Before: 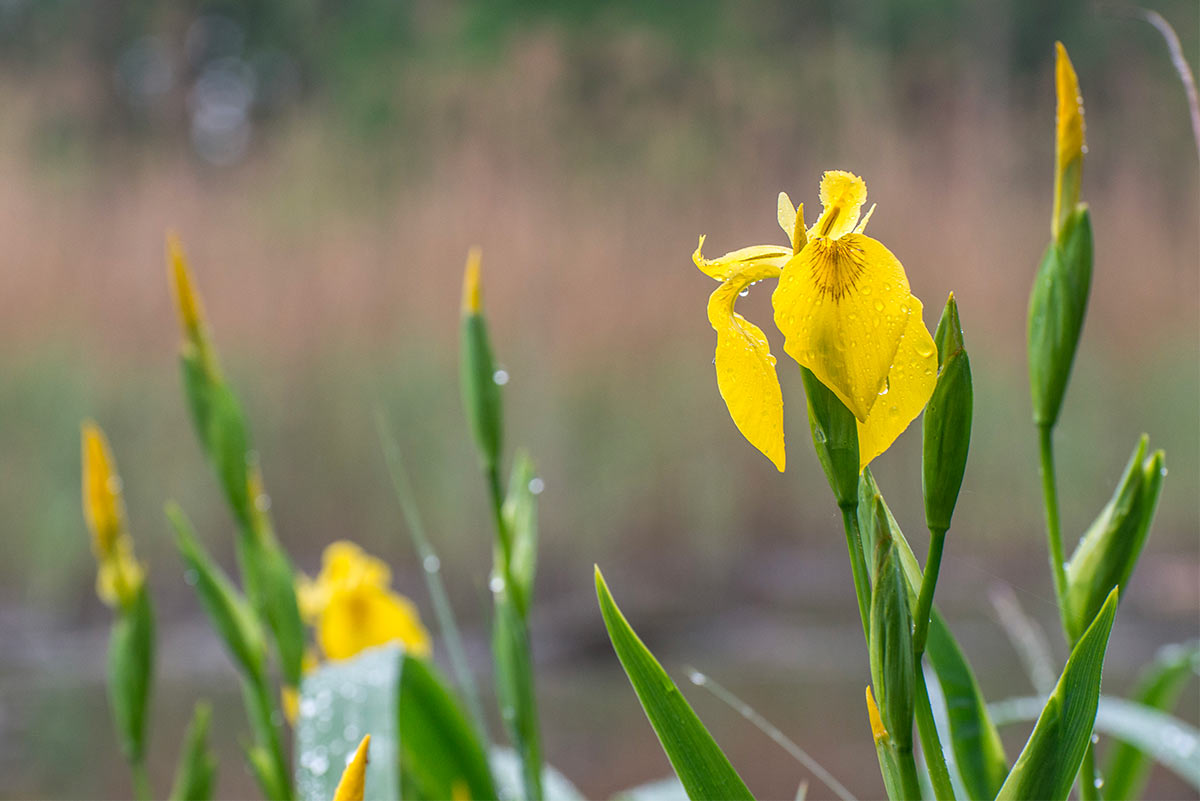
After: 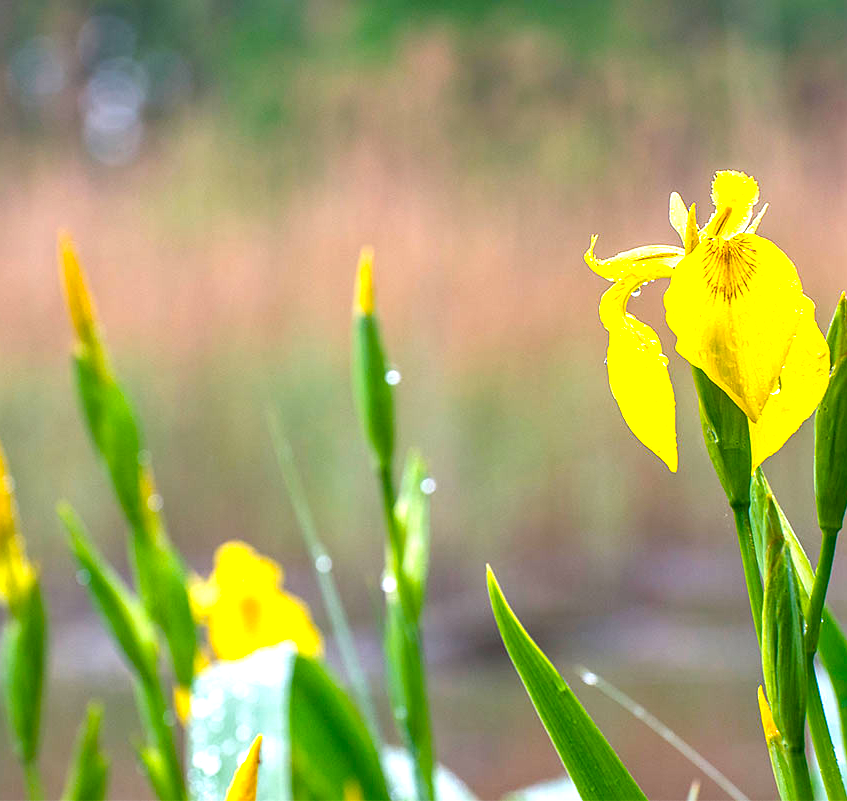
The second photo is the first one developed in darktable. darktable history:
crop and rotate: left 9.047%, right 20.298%
sharpen: radius 1.26, amount 0.305, threshold 0.025
color balance rgb: perceptual saturation grading › global saturation 20.207%, perceptual saturation grading › highlights -19.767%, perceptual saturation grading › shadows 29.432%, perceptual brilliance grading › global brilliance 29.365%, global vibrance 25.023%
